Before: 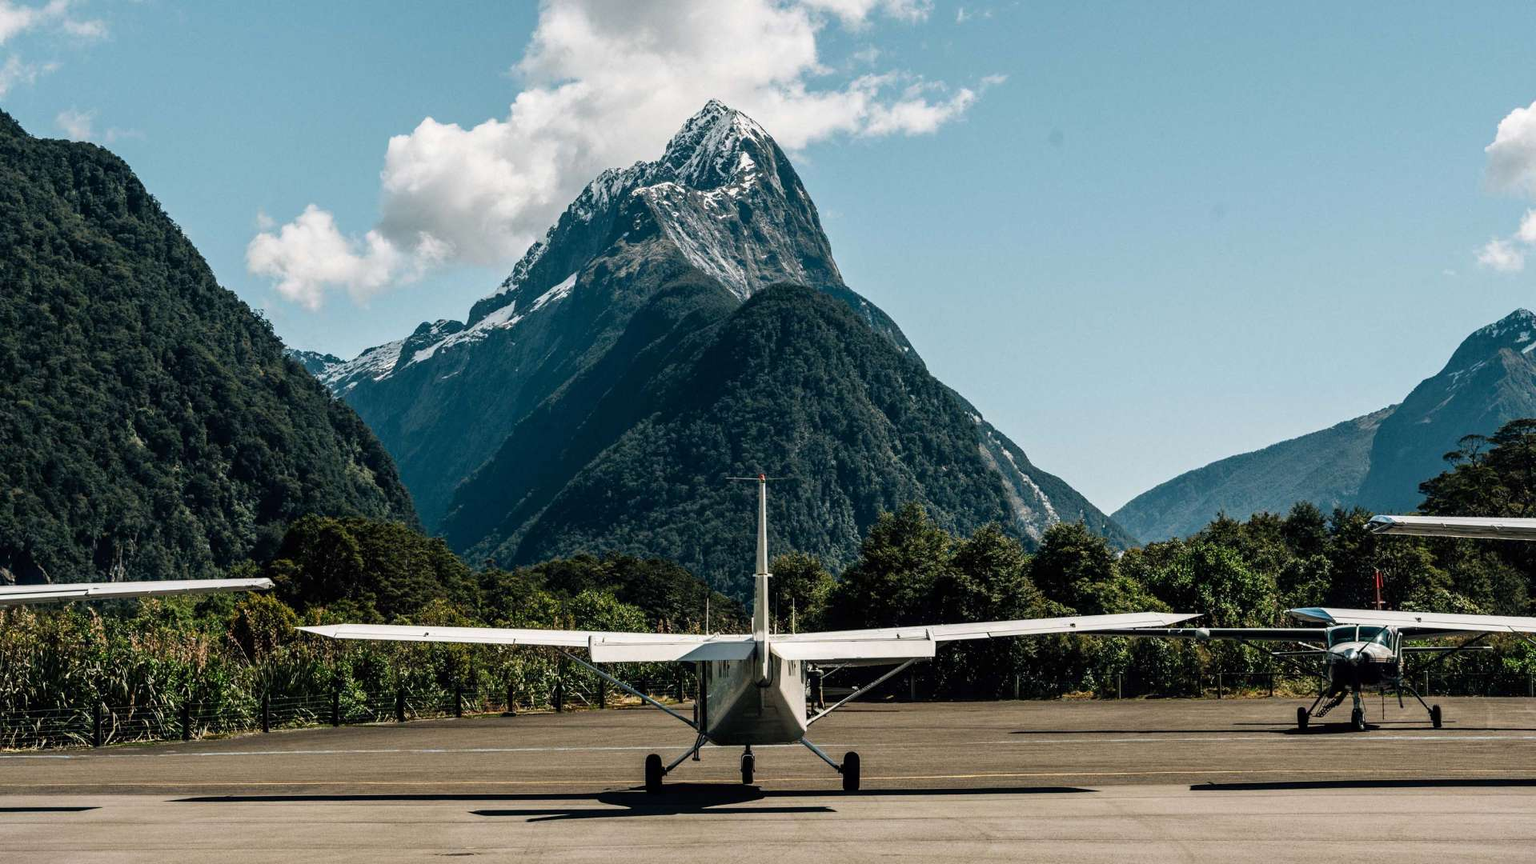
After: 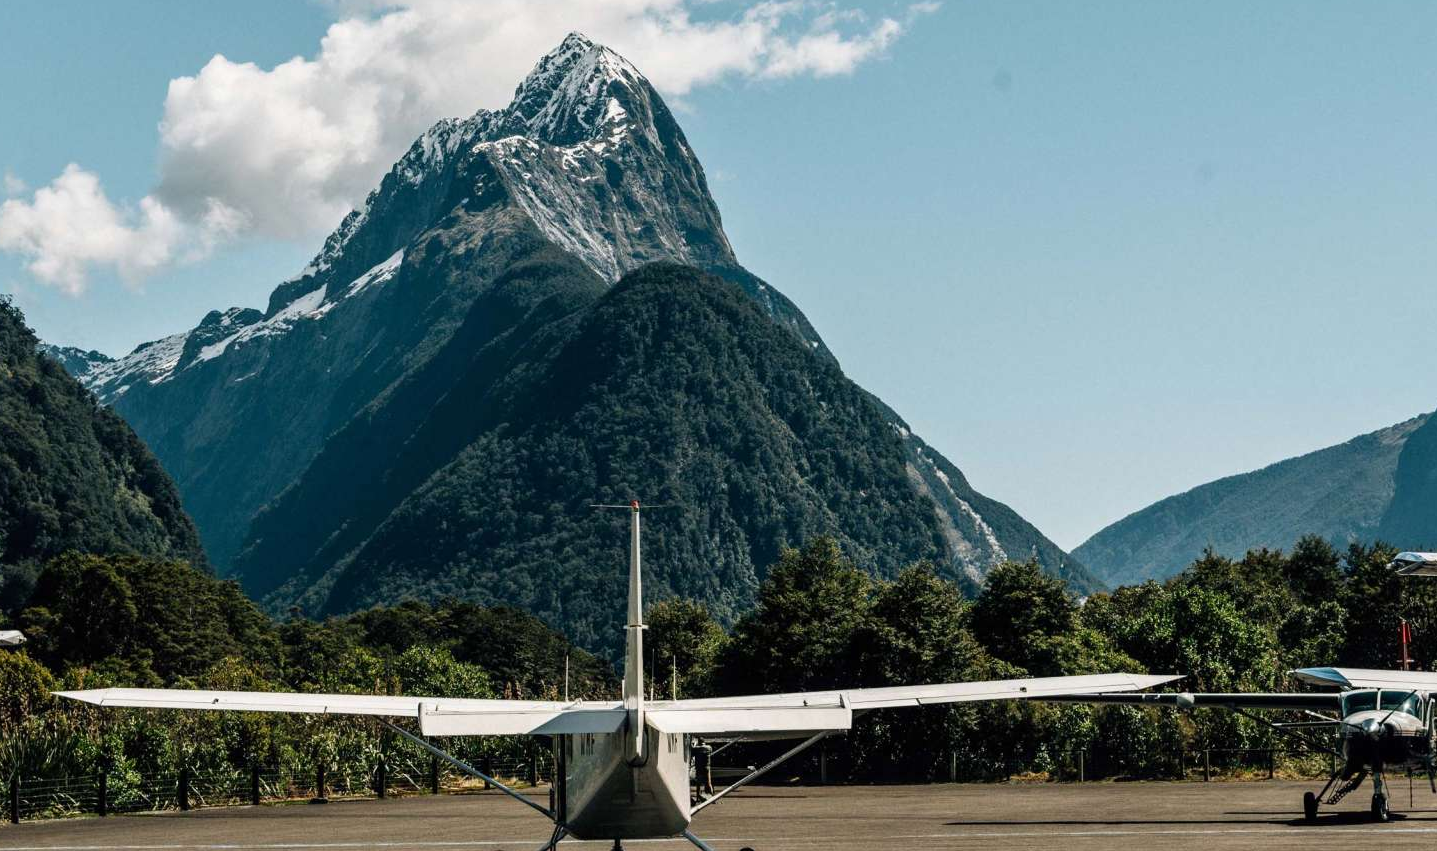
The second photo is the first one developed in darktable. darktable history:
crop: left 16.559%, top 8.555%, right 8.521%, bottom 12.56%
